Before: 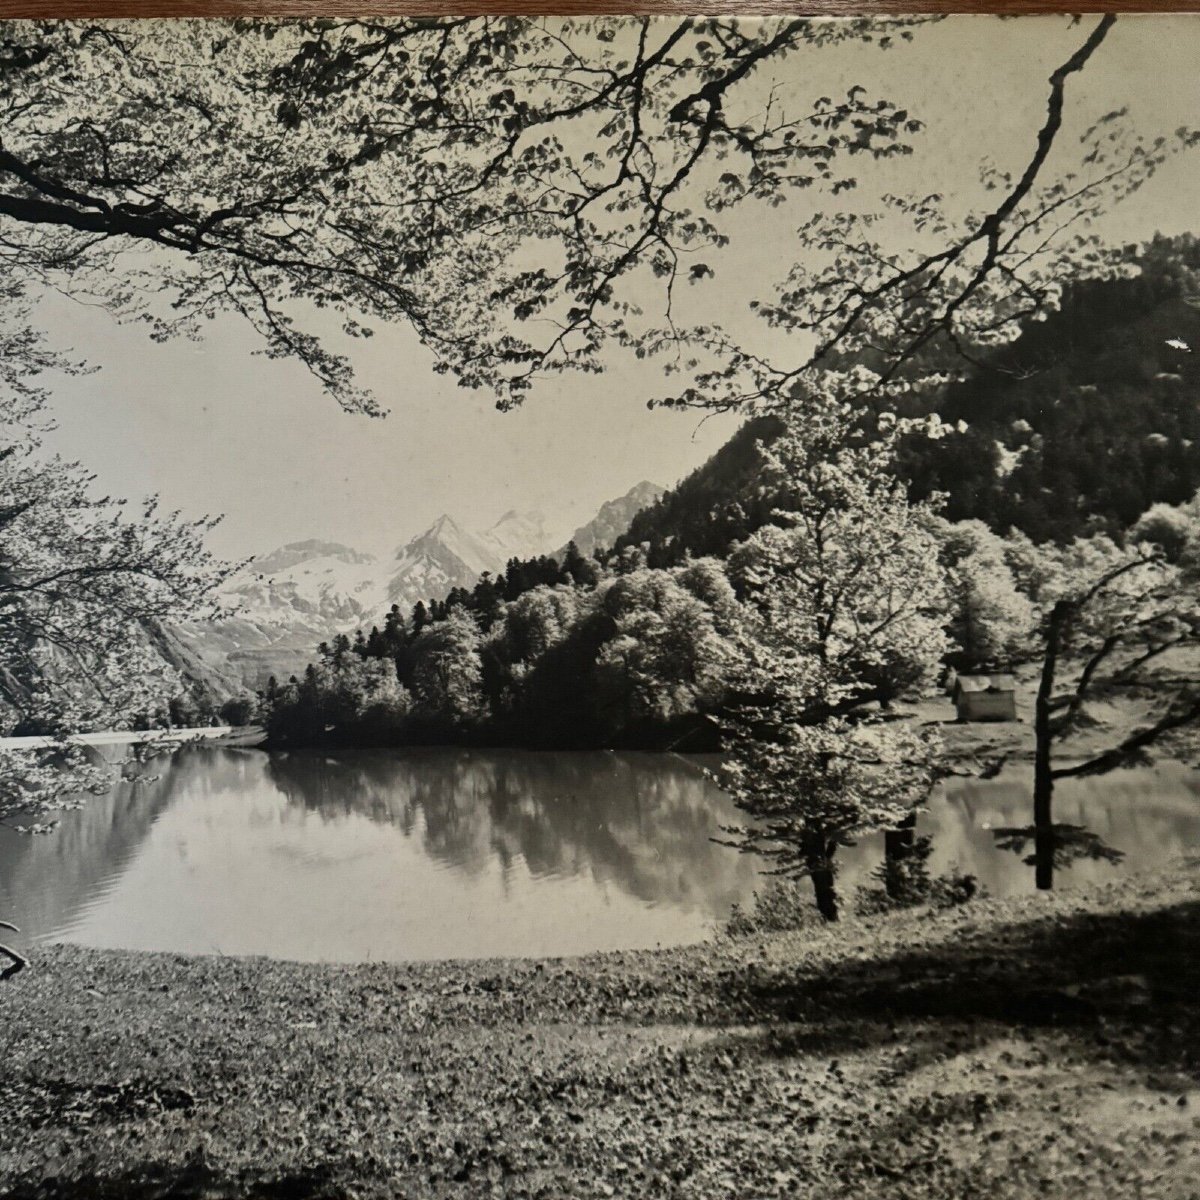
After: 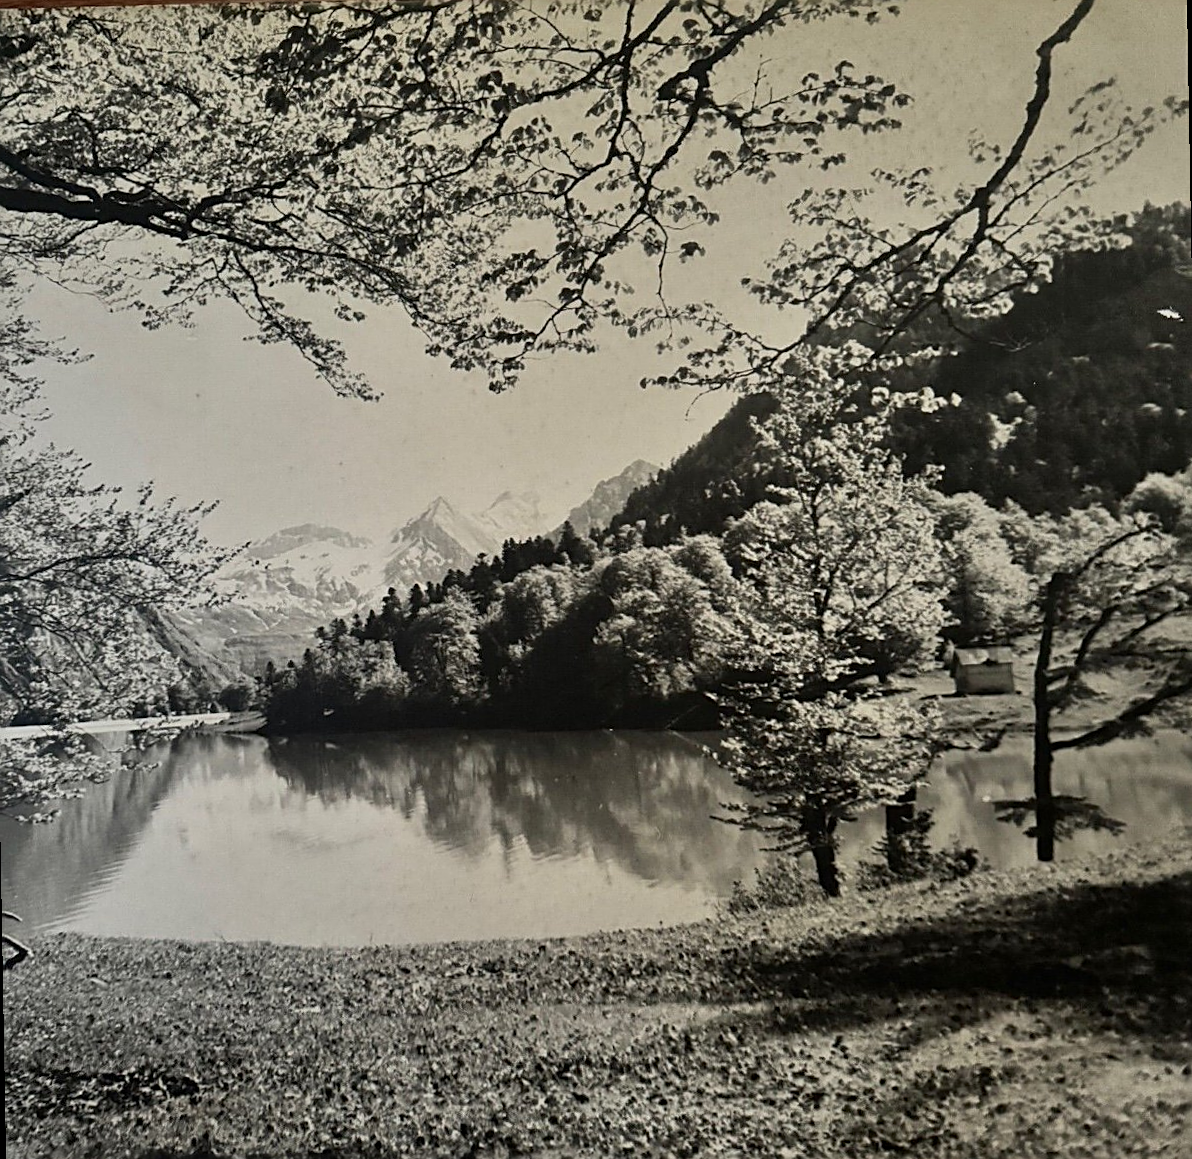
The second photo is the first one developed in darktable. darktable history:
sharpen: on, module defaults
rotate and perspective: rotation -1°, crop left 0.011, crop right 0.989, crop top 0.025, crop bottom 0.975
